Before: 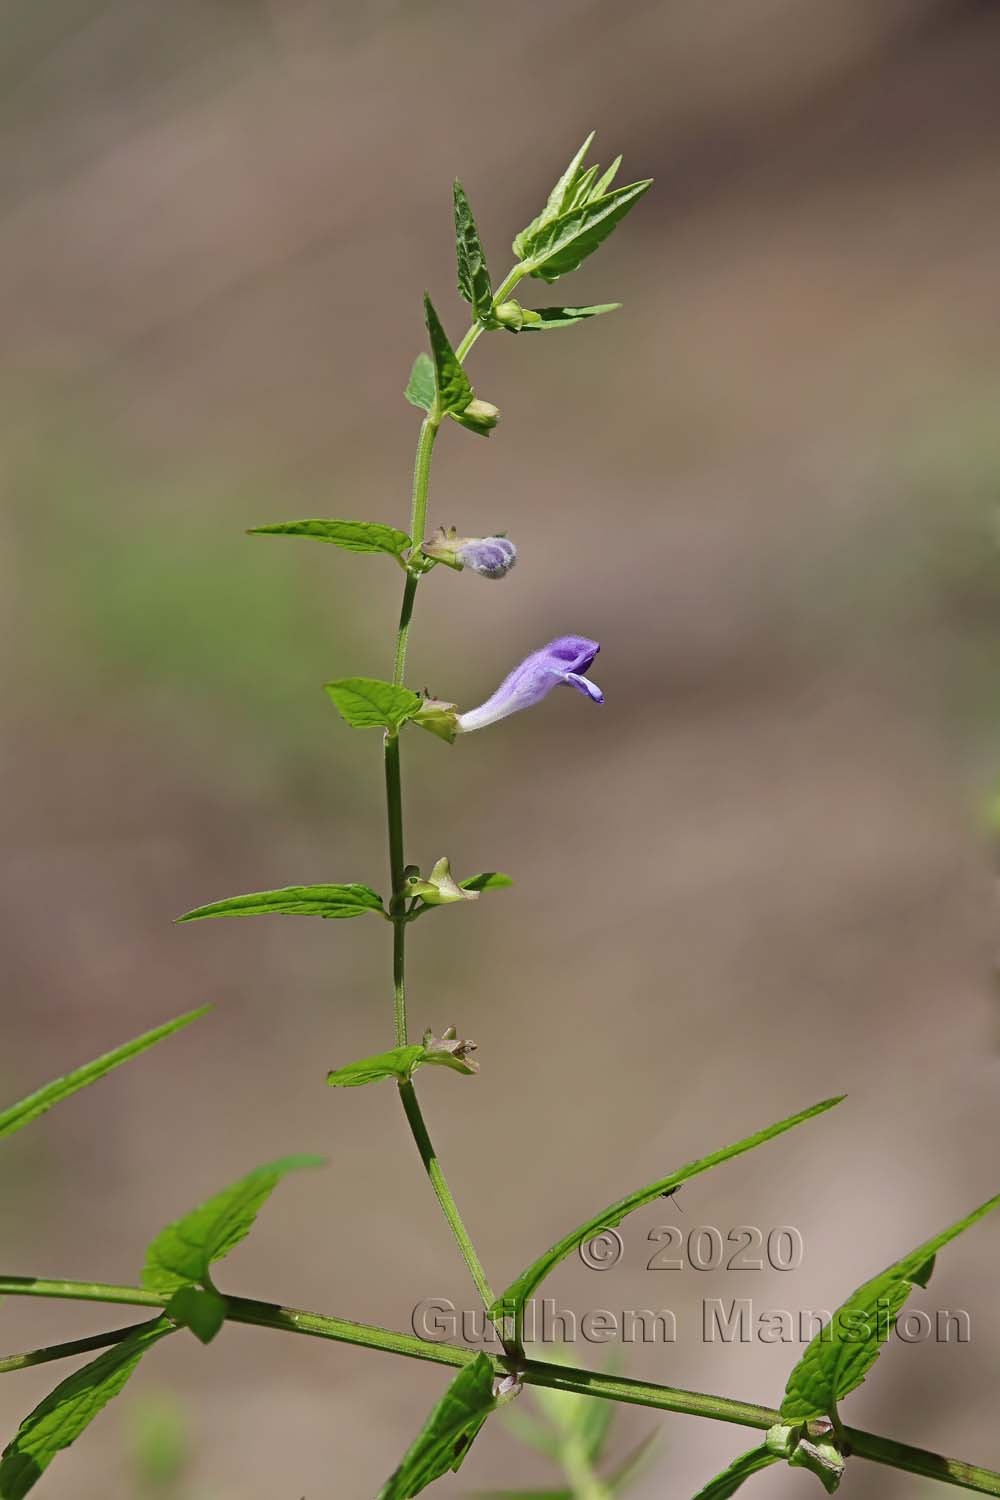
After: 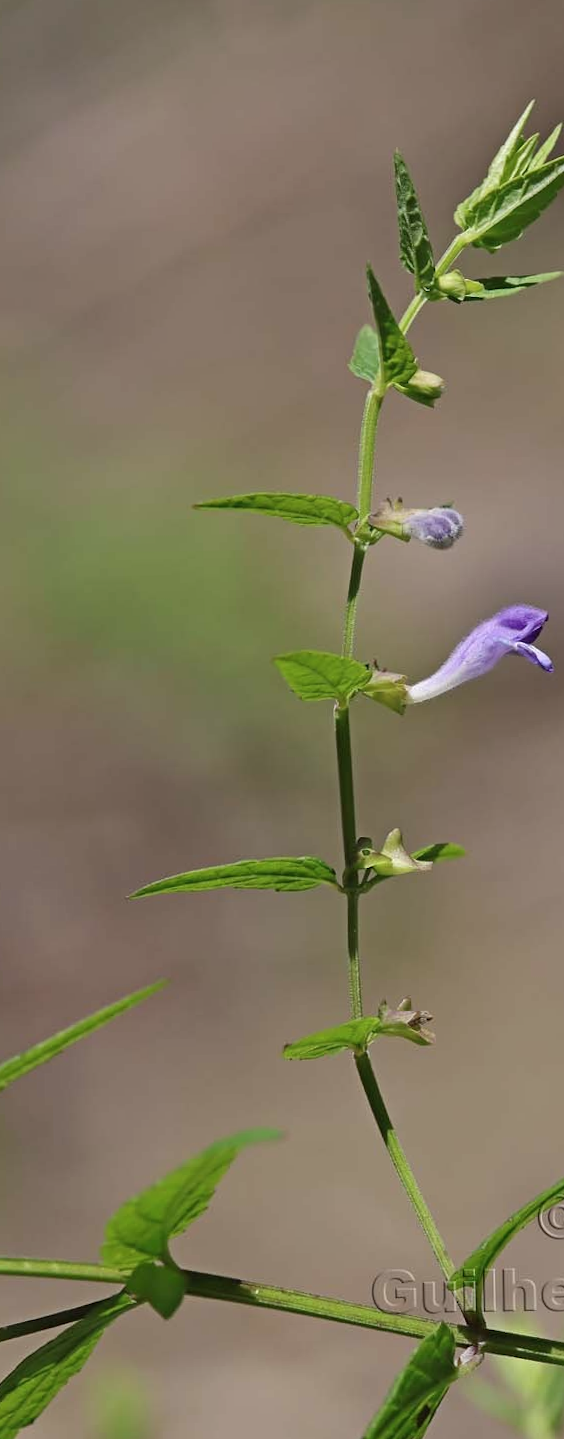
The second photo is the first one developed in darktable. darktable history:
color zones: curves: ch1 [(0, 0.469) (0.01, 0.469) (0.12, 0.446) (0.248, 0.469) (0.5, 0.5) (0.748, 0.5) (0.99, 0.469) (1, 0.469)]
rotate and perspective: rotation -1°, crop left 0.011, crop right 0.989, crop top 0.025, crop bottom 0.975
crop: left 5.114%, right 38.589%
